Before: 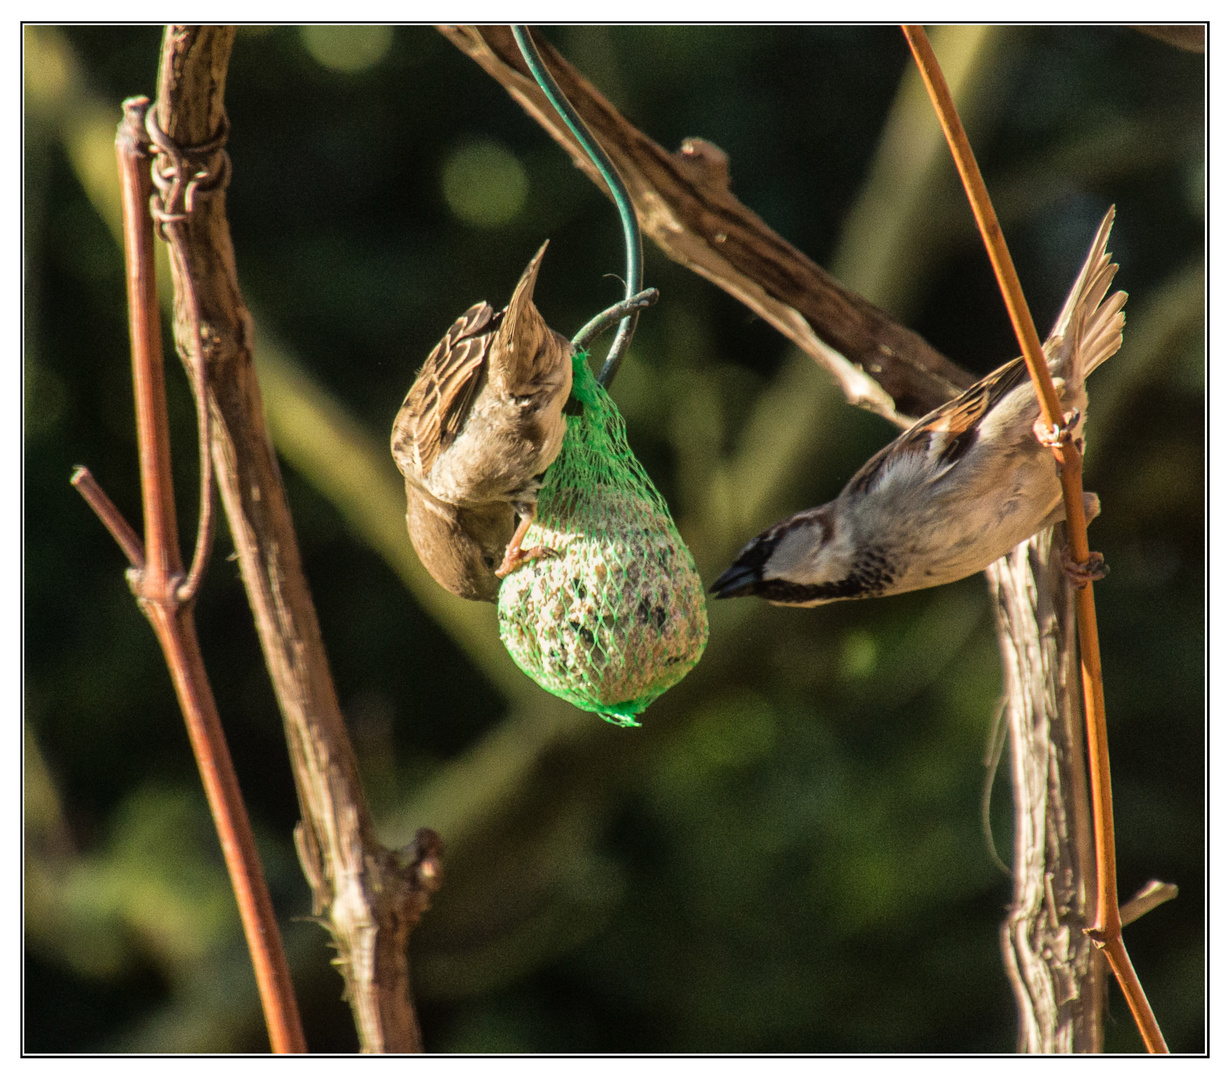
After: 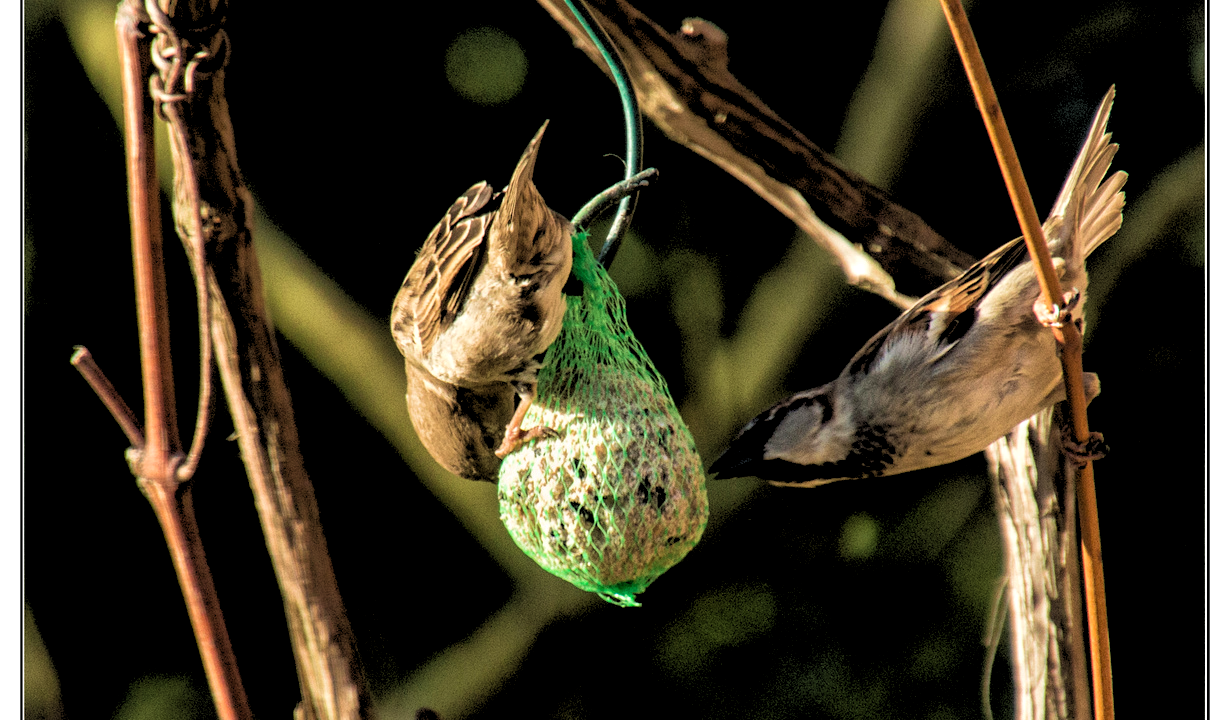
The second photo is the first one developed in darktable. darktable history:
velvia: on, module defaults
crop: top 11.166%, bottom 22.168%
rgb levels: levels [[0.034, 0.472, 0.904], [0, 0.5, 1], [0, 0.5, 1]]
